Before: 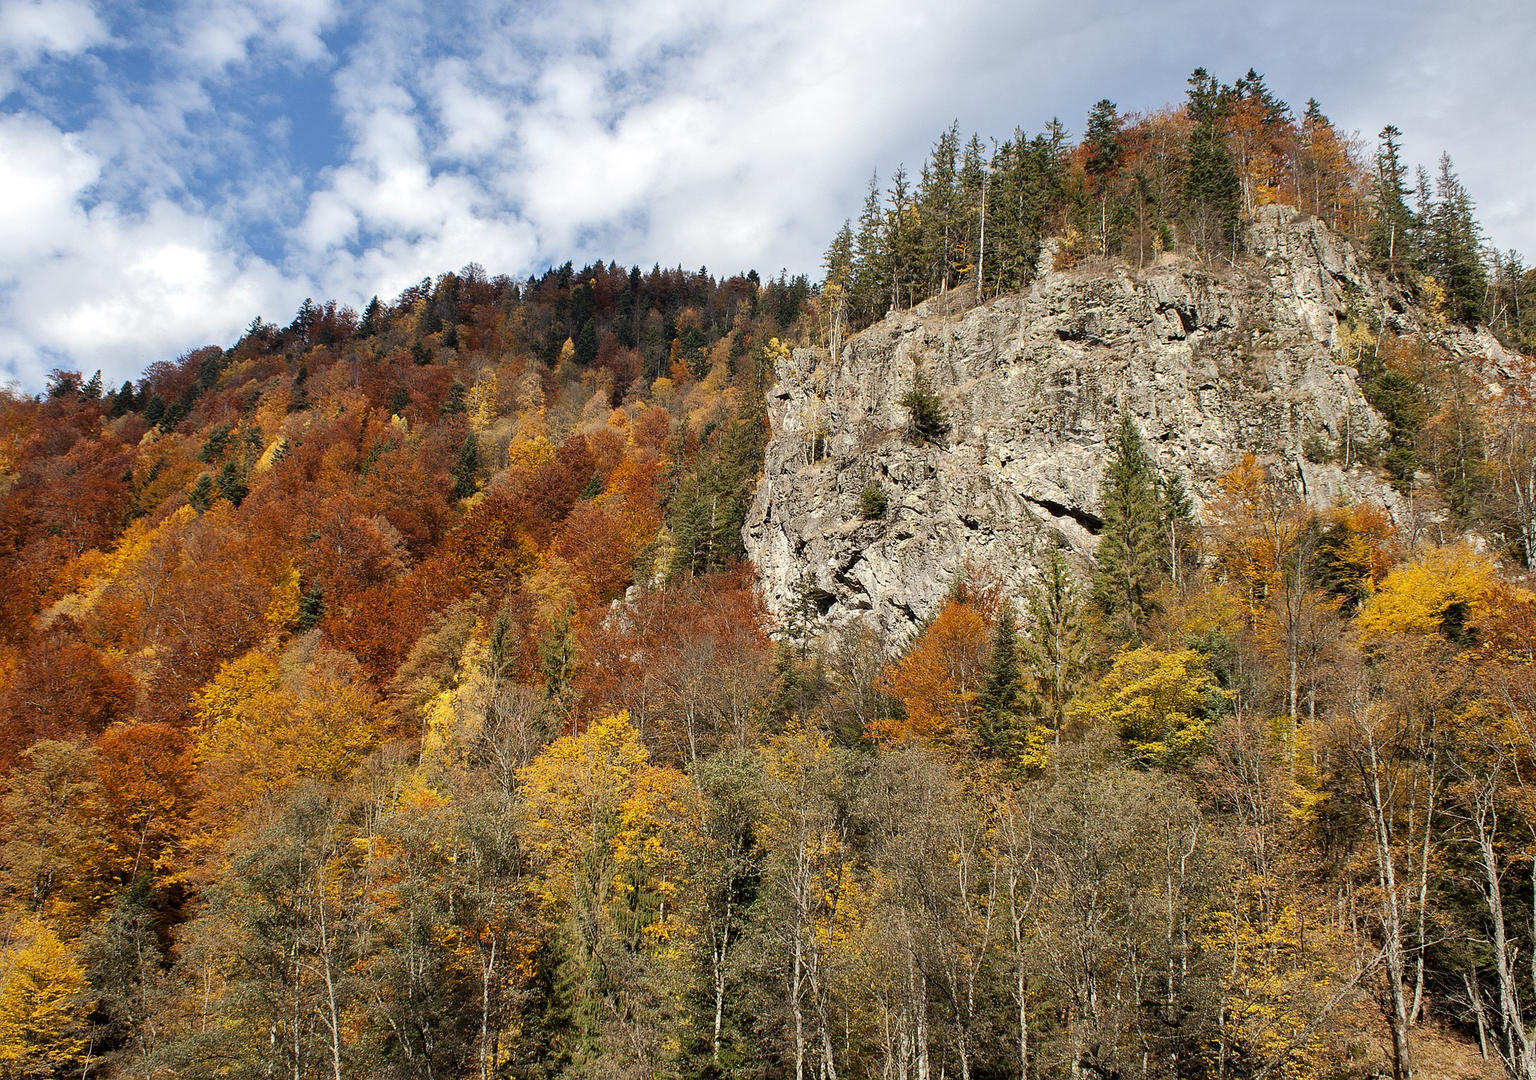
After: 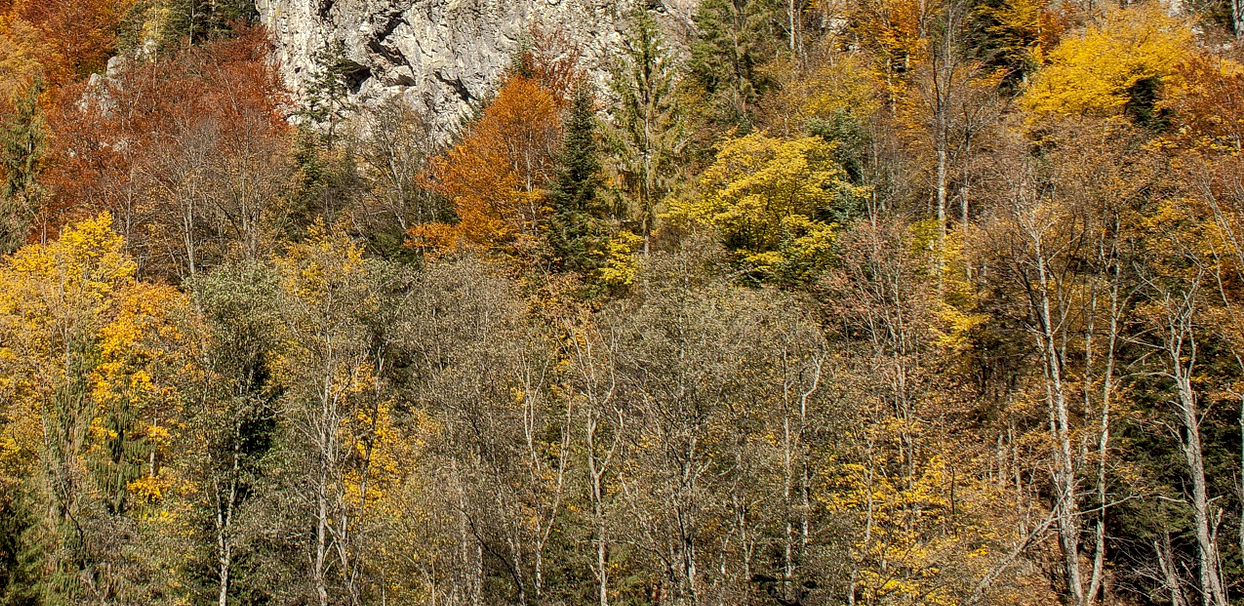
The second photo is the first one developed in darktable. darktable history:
local contrast: detail 130%
crop and rotate: left 35.188%, top 50.136%, bottom 4.966%
shadows and highlights: on, module defaults
